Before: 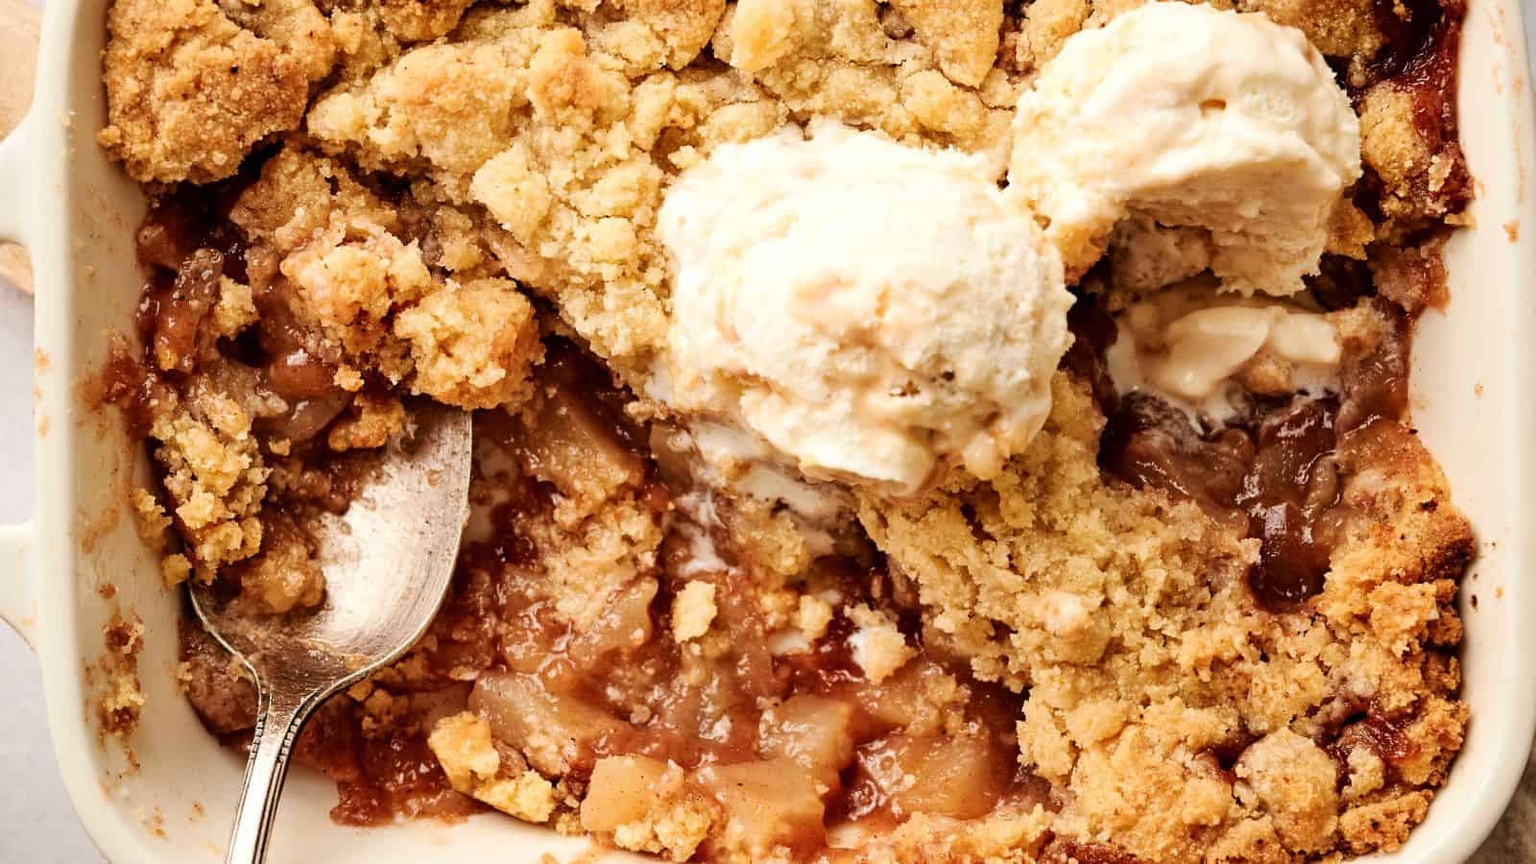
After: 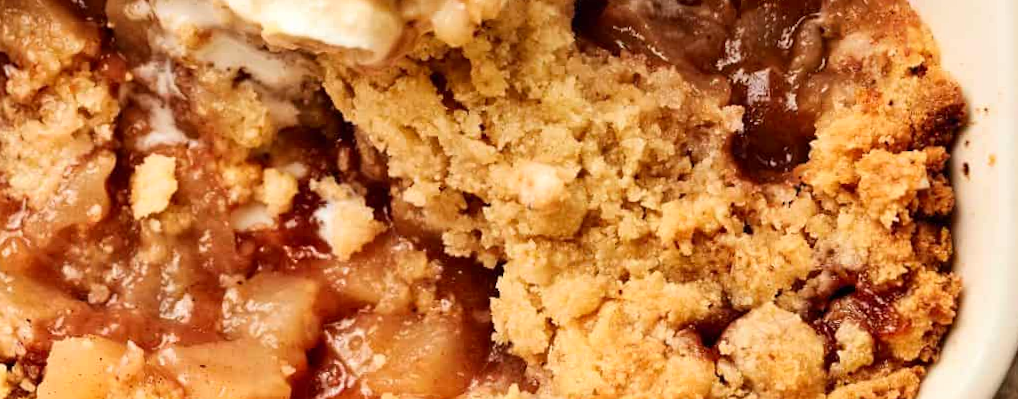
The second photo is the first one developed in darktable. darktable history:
contrast brightness saturation: contrast 0.1, brightness 0.03, saturation 0.09
crop and rotate: left 35.509%, top 50.238%, bottom 4.934%
rotate and perspective: rotation -0.45°, automatic cropping original format, crop left 0.008, crop right 0.992, crop top 0.012, crop bottom 0.988
